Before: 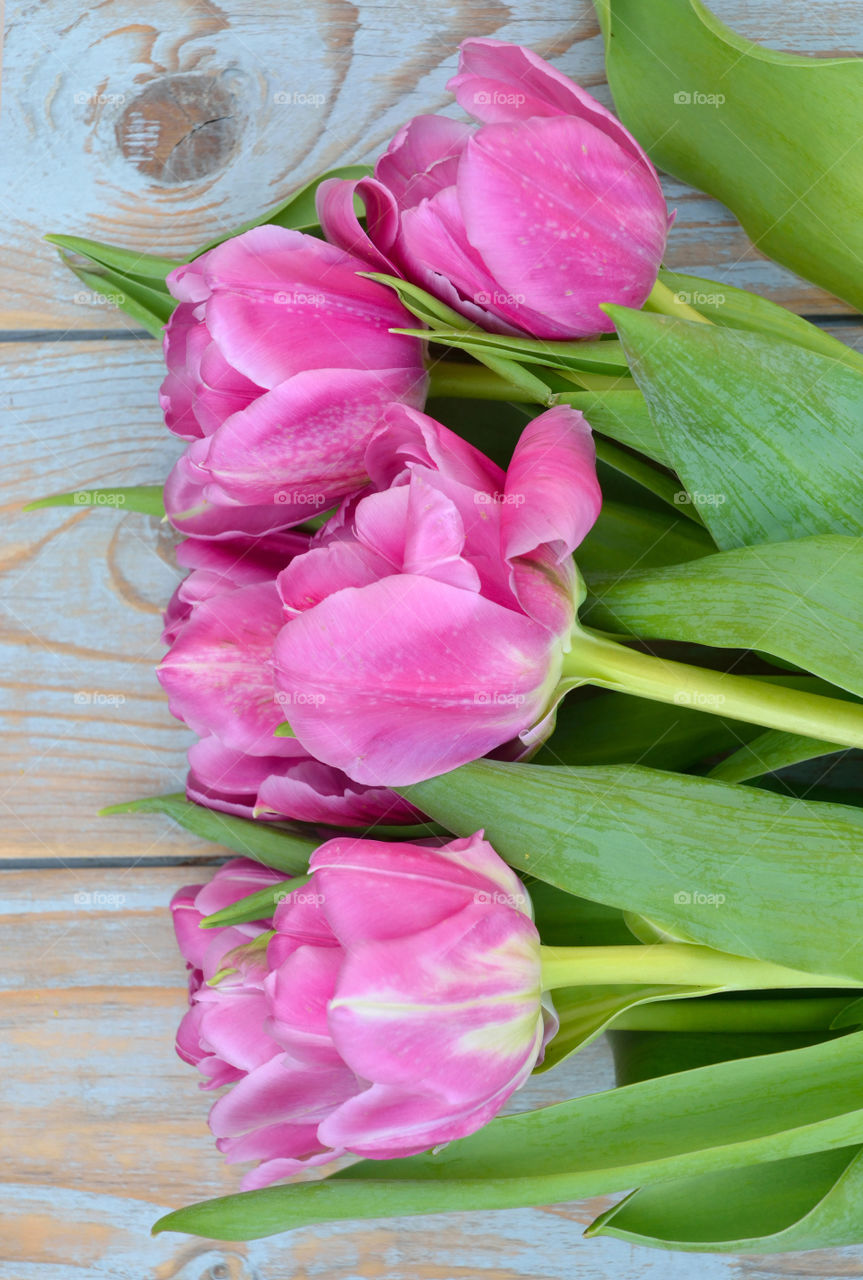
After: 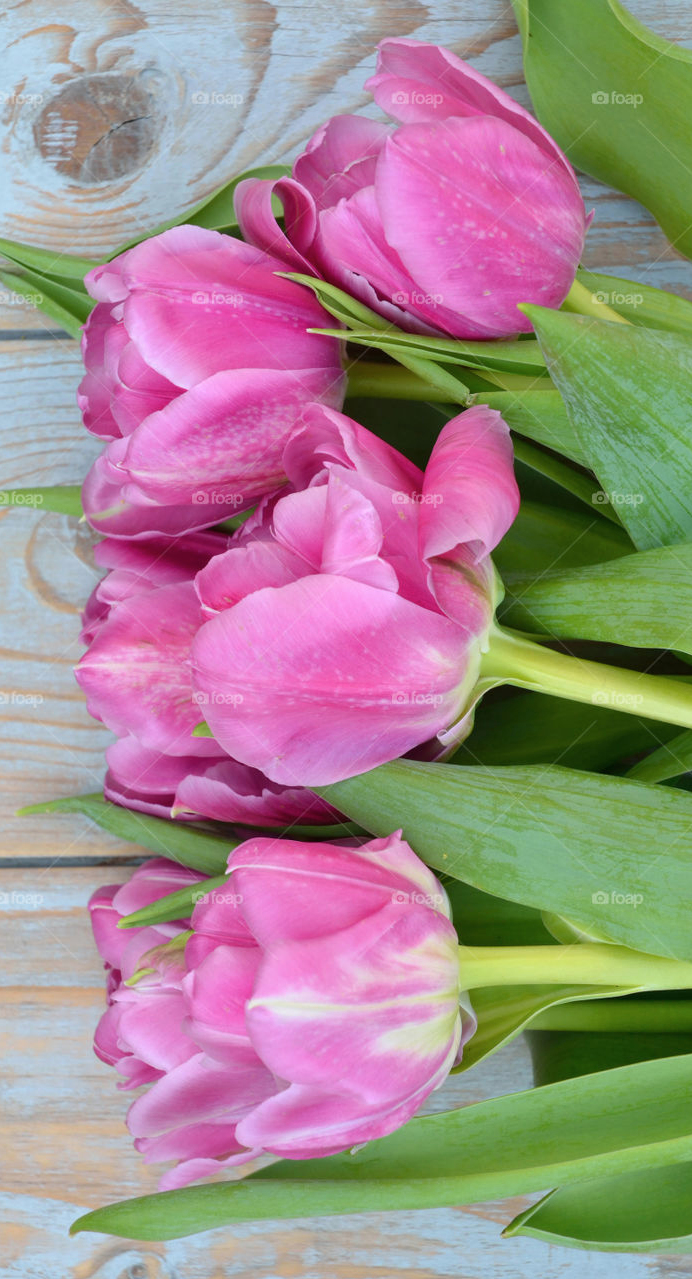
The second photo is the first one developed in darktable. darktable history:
contrast brightness saturation: saturation -0.05
crop and rotate: left 9.514%, right 10.24%
